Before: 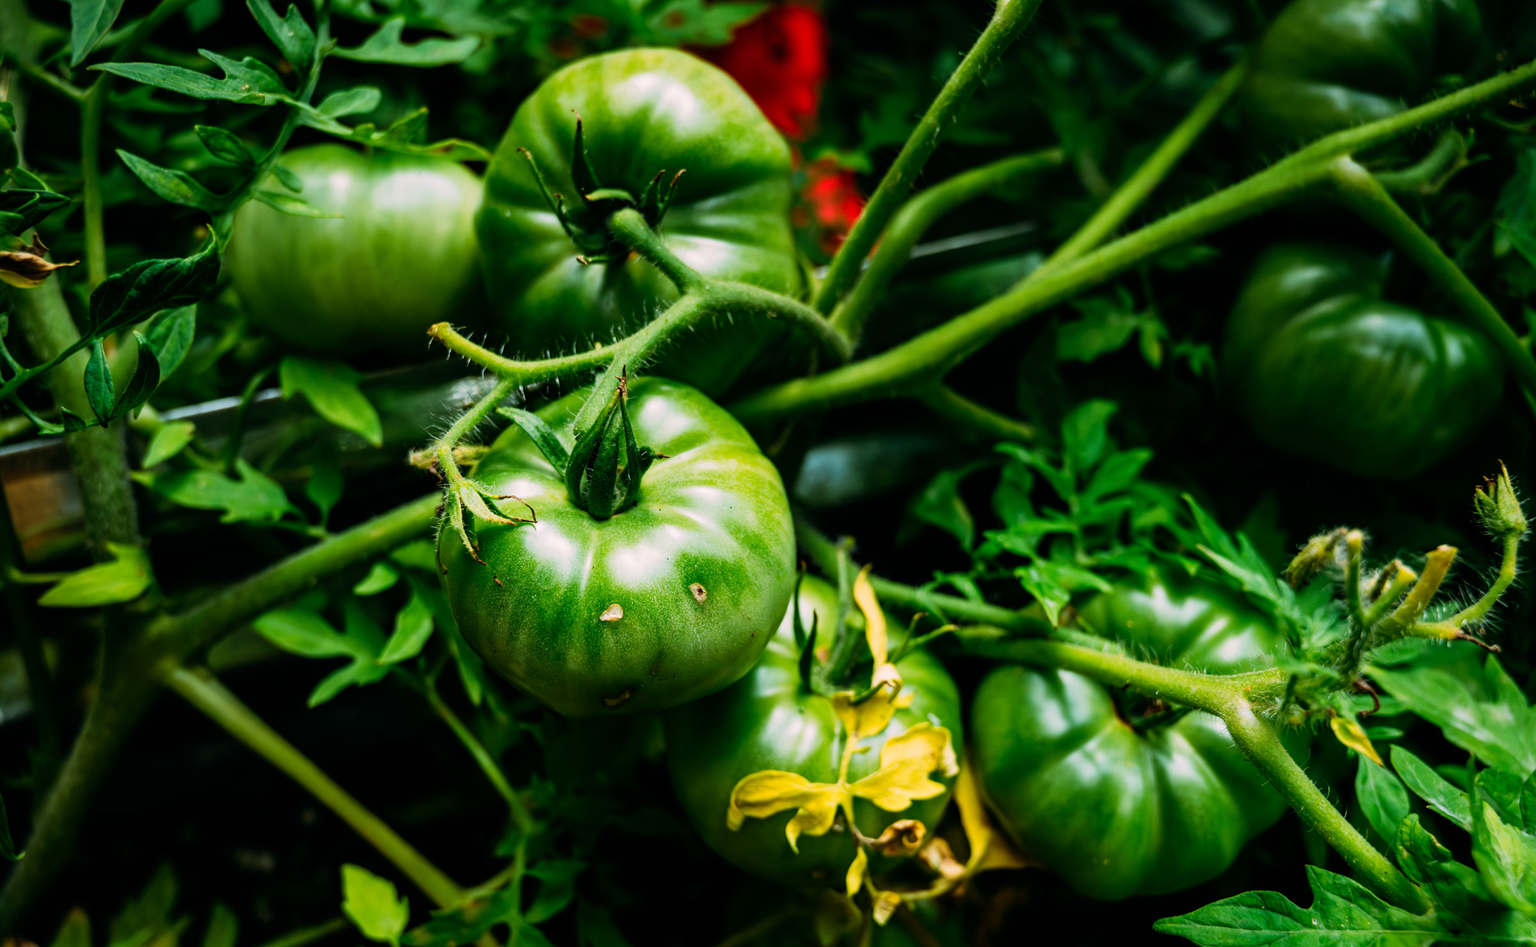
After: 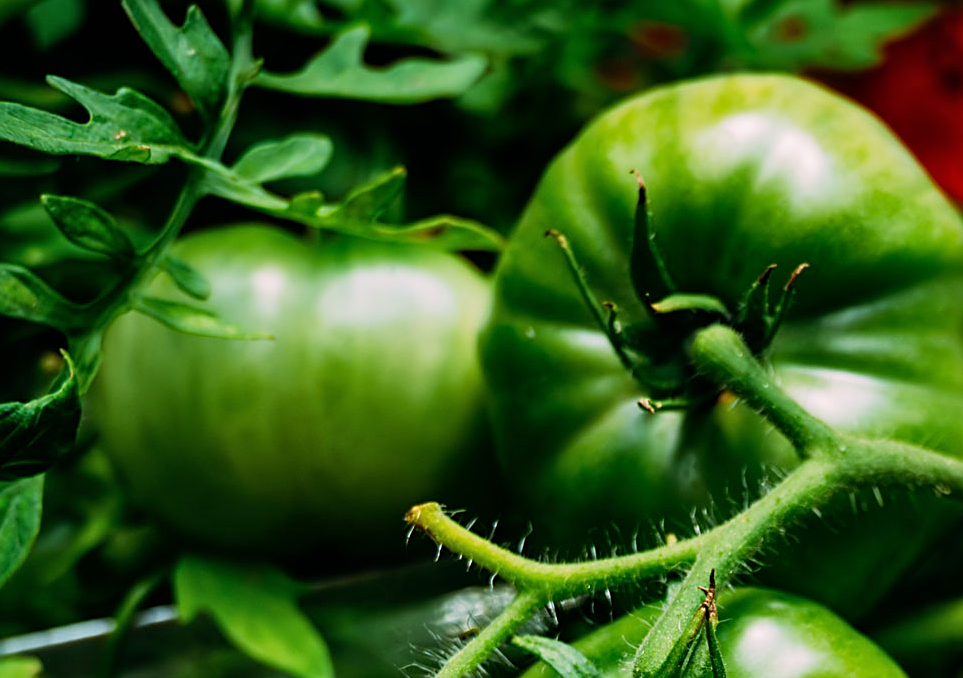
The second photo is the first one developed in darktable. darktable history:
sharpen: on, module defaults
crop and rotate: left 10.971%, top 0.11%, right 48.867%, bottom 54.016%
shadows and highlights: shadows 20.87, highlights -80.91, soften with gaussian
